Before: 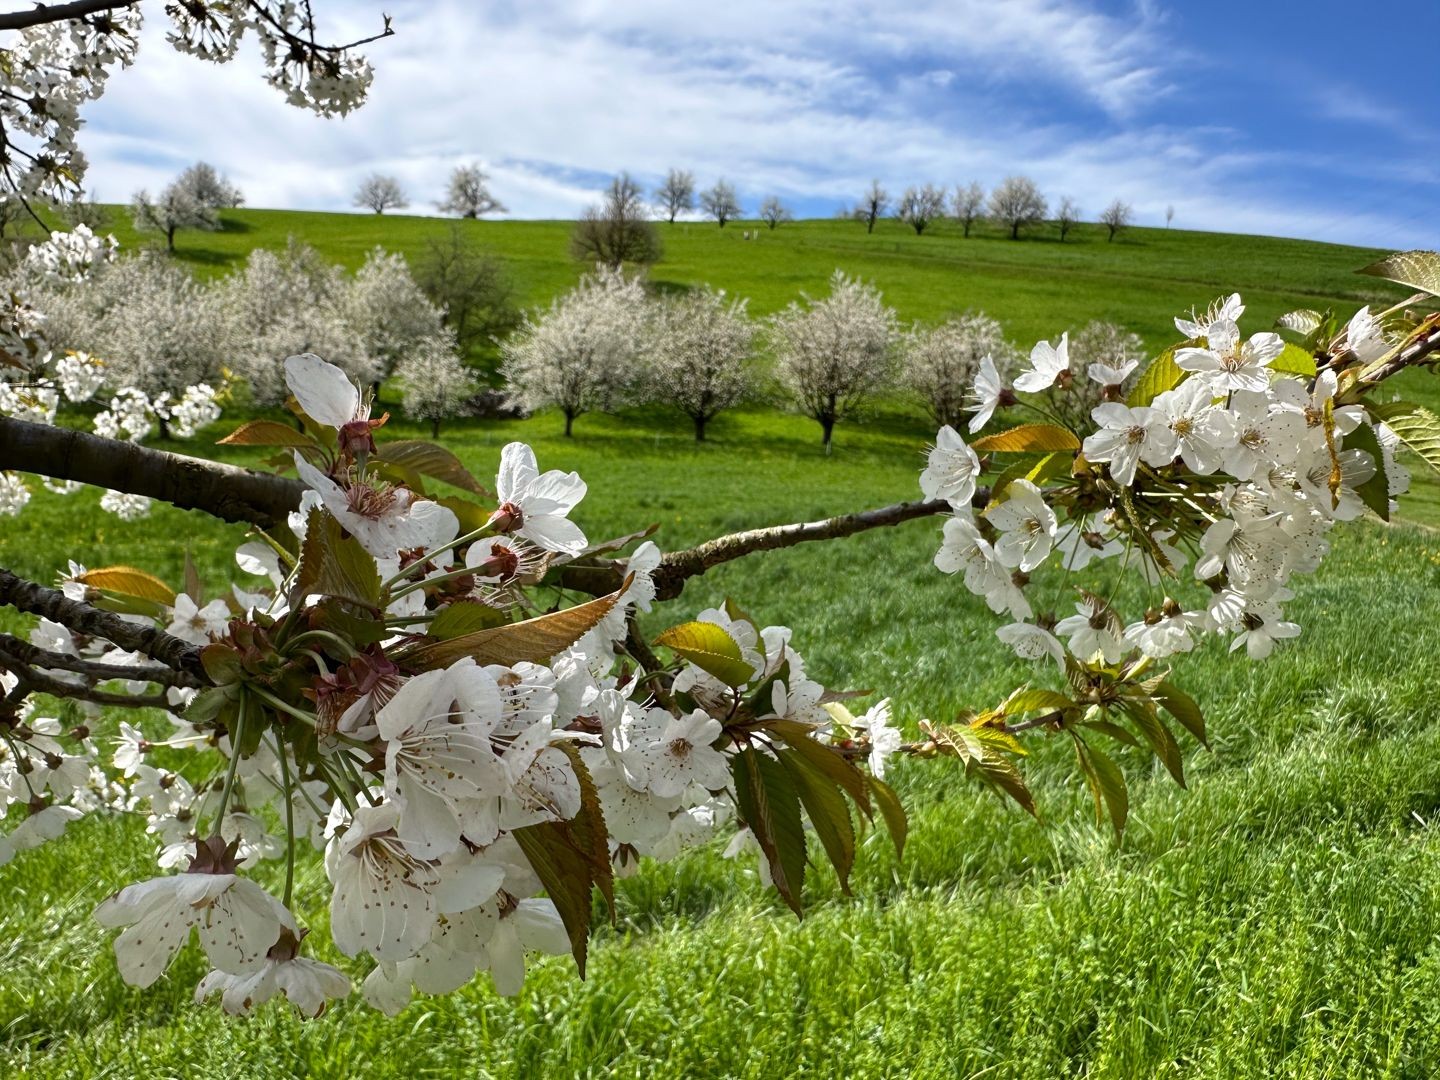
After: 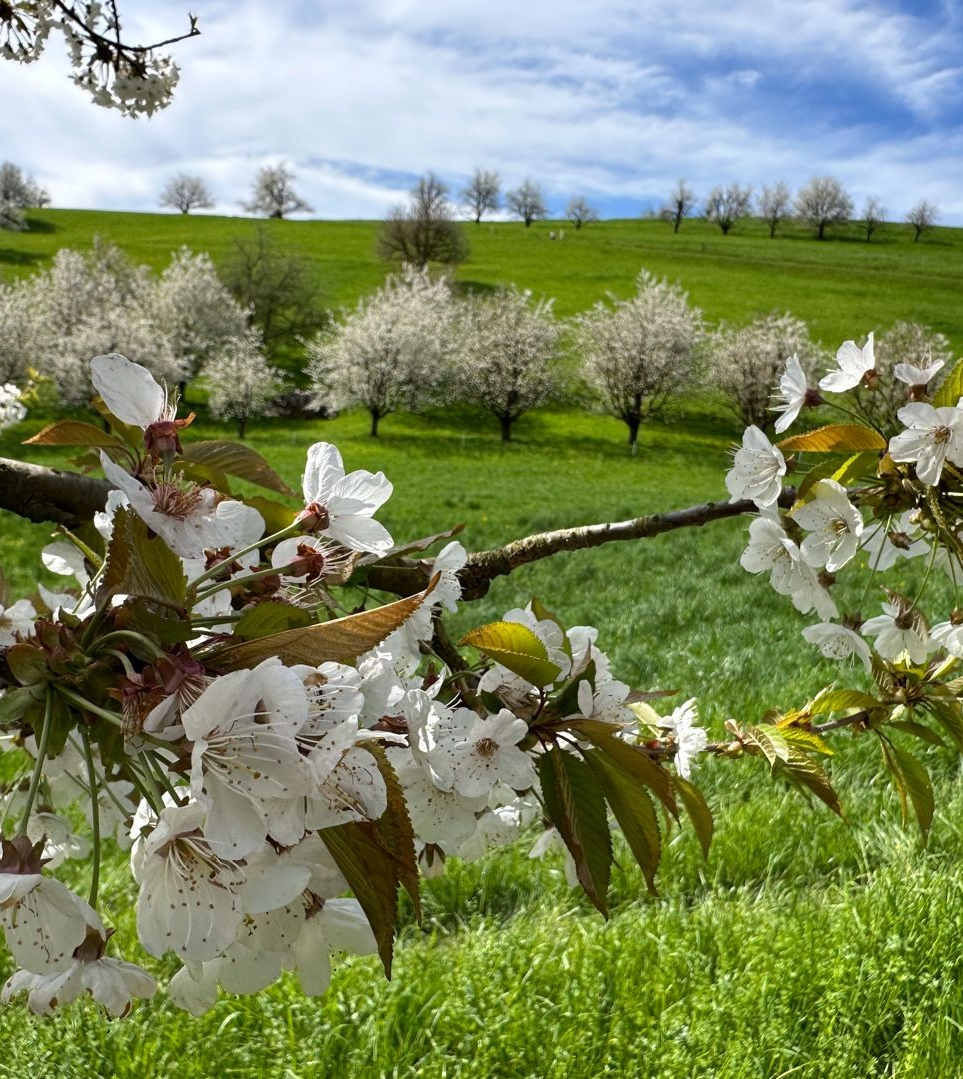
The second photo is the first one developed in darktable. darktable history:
crop and rotate: left 13.496%, right 19.565%
